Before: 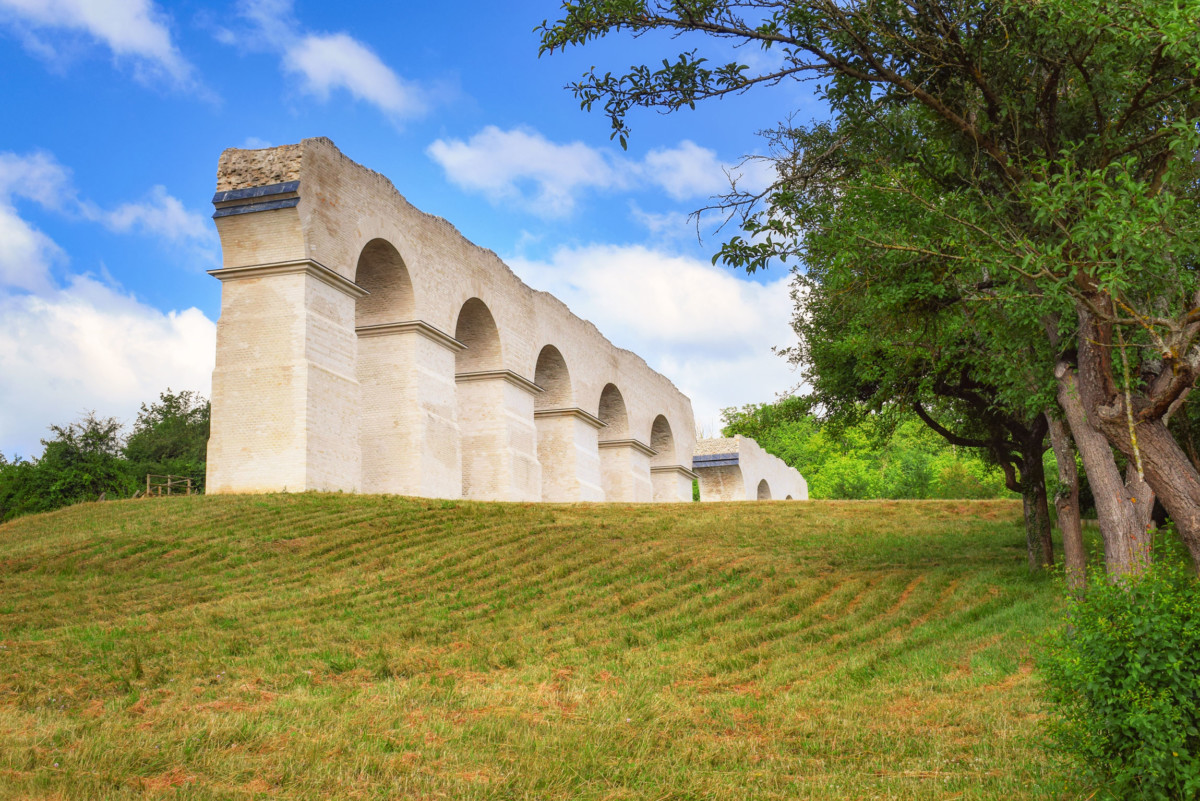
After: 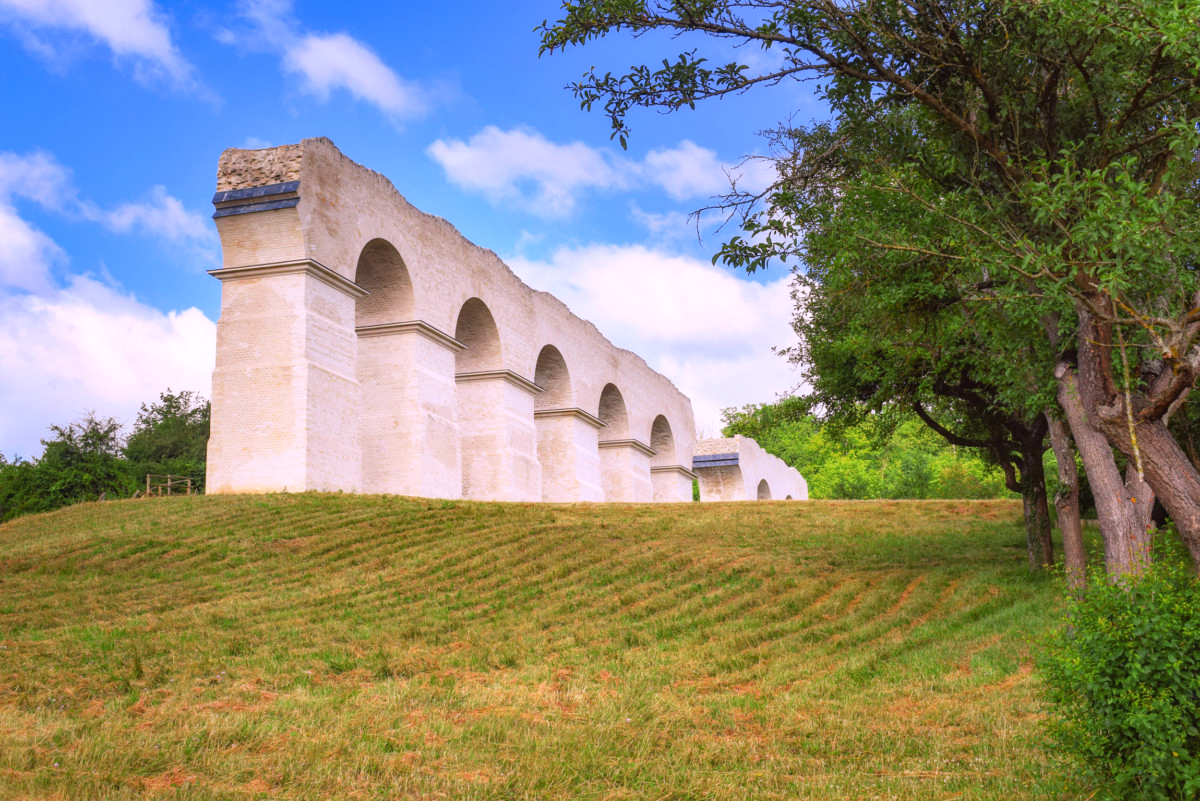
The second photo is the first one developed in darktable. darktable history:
white balance: red 1.066, blue 1.119
grain: coarseness 0.81 ISO, strength 1.34%, mid-tones bias 0%
